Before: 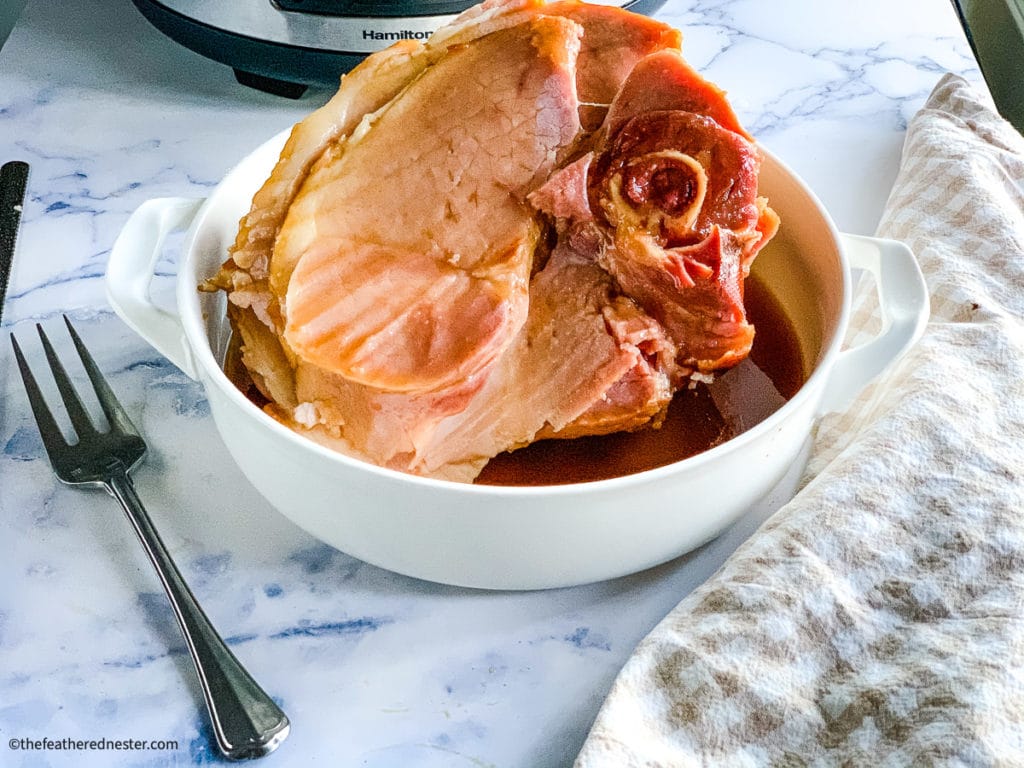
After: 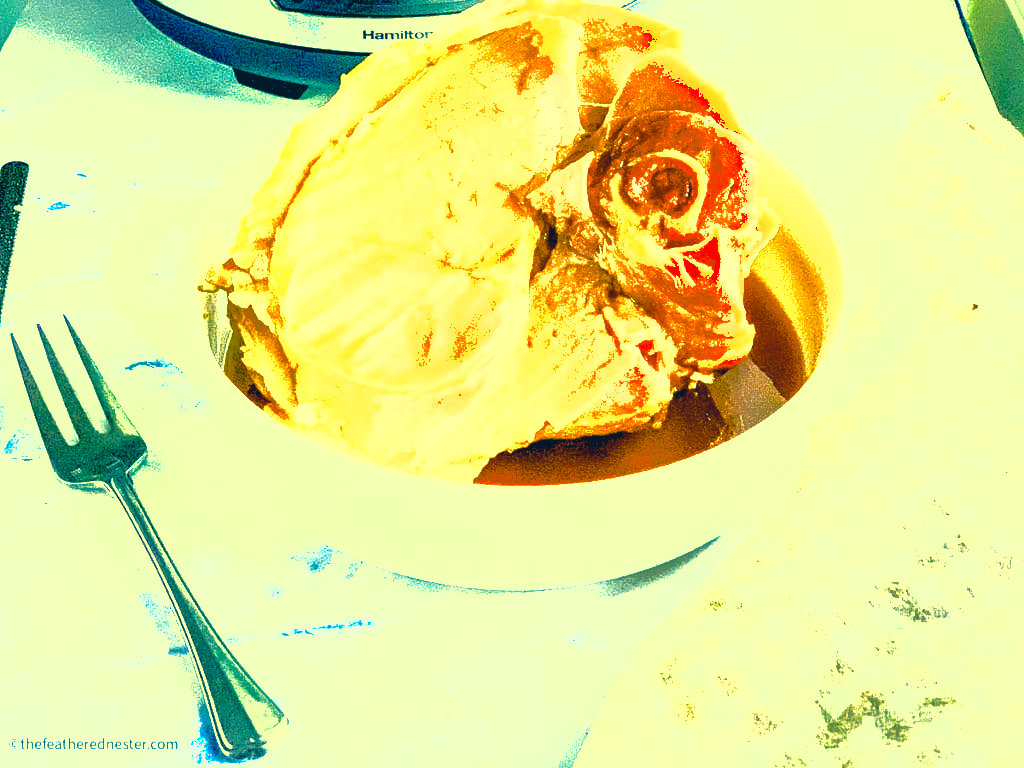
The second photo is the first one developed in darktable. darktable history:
shadows and highlights: on, module defaults
exposure: black level correction 0.005, exposure 2.07 EV, compensate exposure bias true, compensate highlight preservation false
color calibration: gray › normalize channels true, illuminant same as pipeline (D50), adaptation none (bypass), x 0.333, y 0.333, temperature 5021.24 K, gamut compression 0.019
levels: mode automatic, levels [0.052, 0.496, 0.908]
color correction: highlights a* -15.34, highlights b* 39.66, shadows a* -39.83, shadows b* -26.53
tone equalizer: -8 EV -0.44 EV, -7 EV -0.357 EV, -6 EV -0.361 EV, -5 EV -0.245 EV, -3 EV 0.256 EV, -2 EV 0.357 EV, -1 EV 0.398 EV, +0 EV 0.443 EV
